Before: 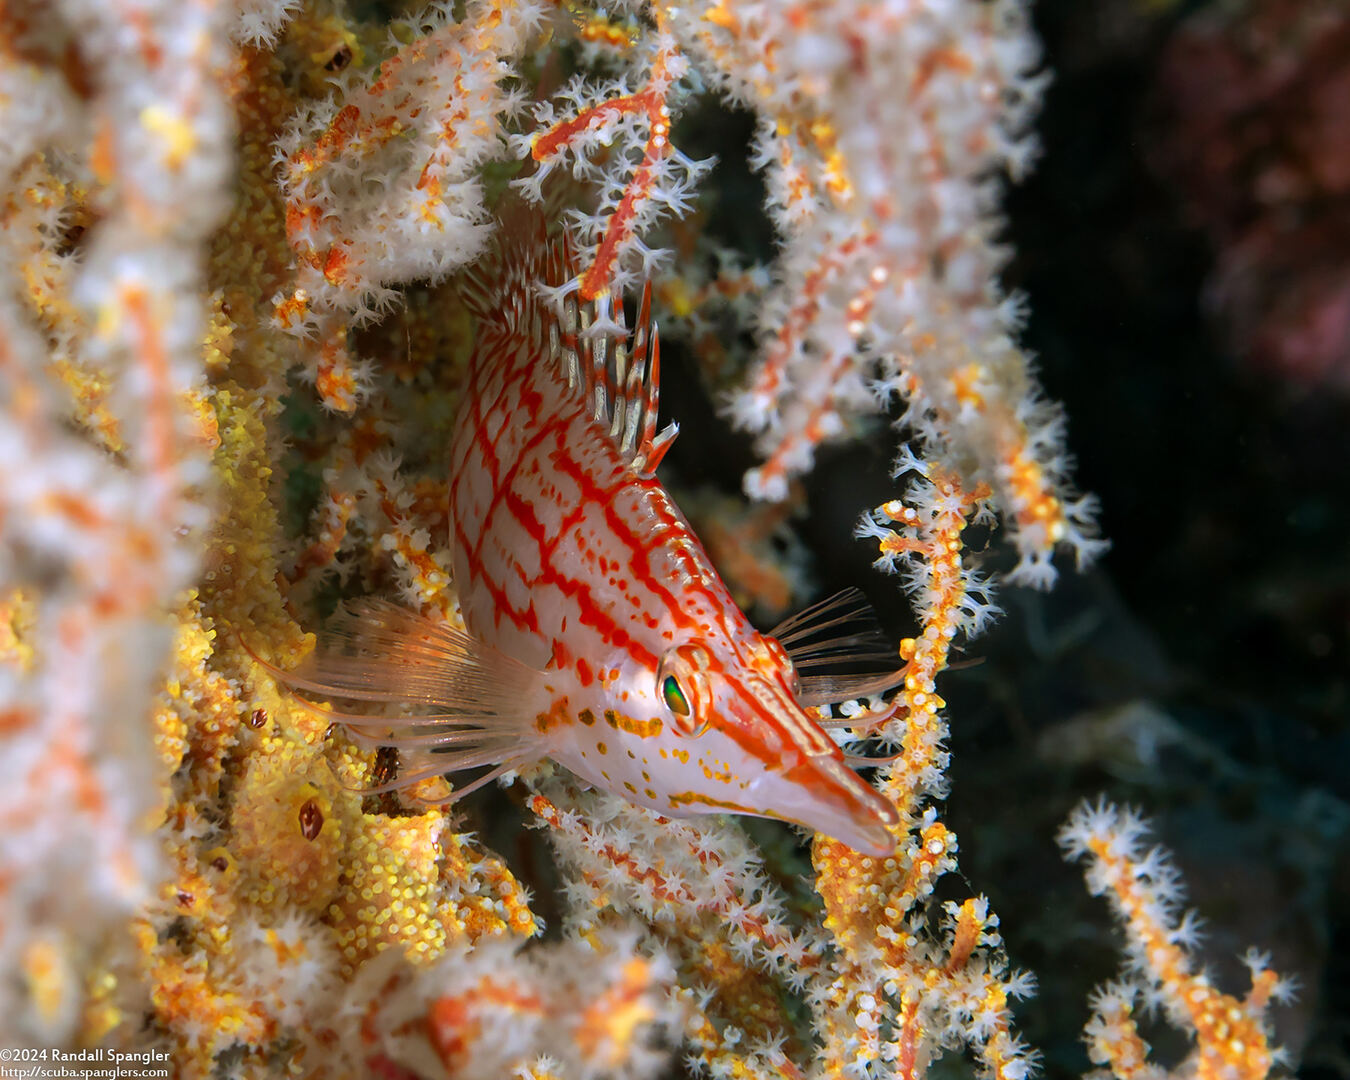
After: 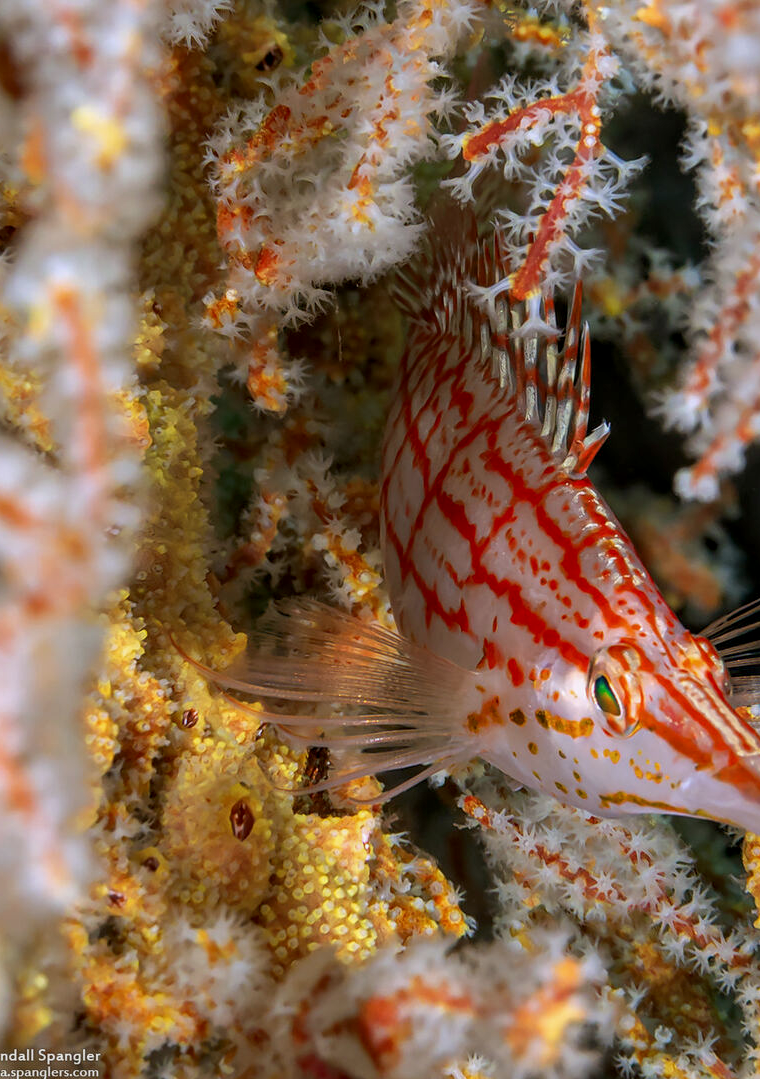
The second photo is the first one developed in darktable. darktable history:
crop: left 5.114%, right 38.589%
local contrast: on, module defaults
exposure: exposure -0.242 EV, compensate highlight preservation false
